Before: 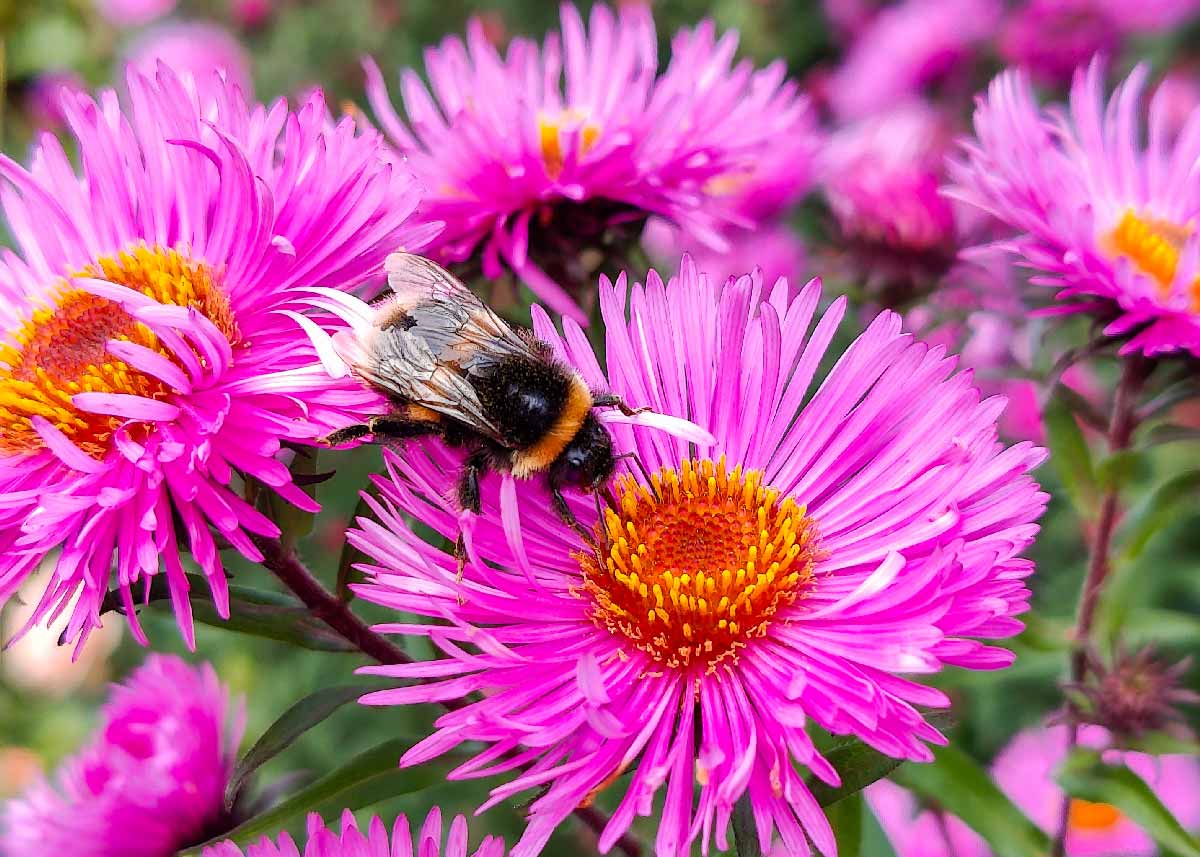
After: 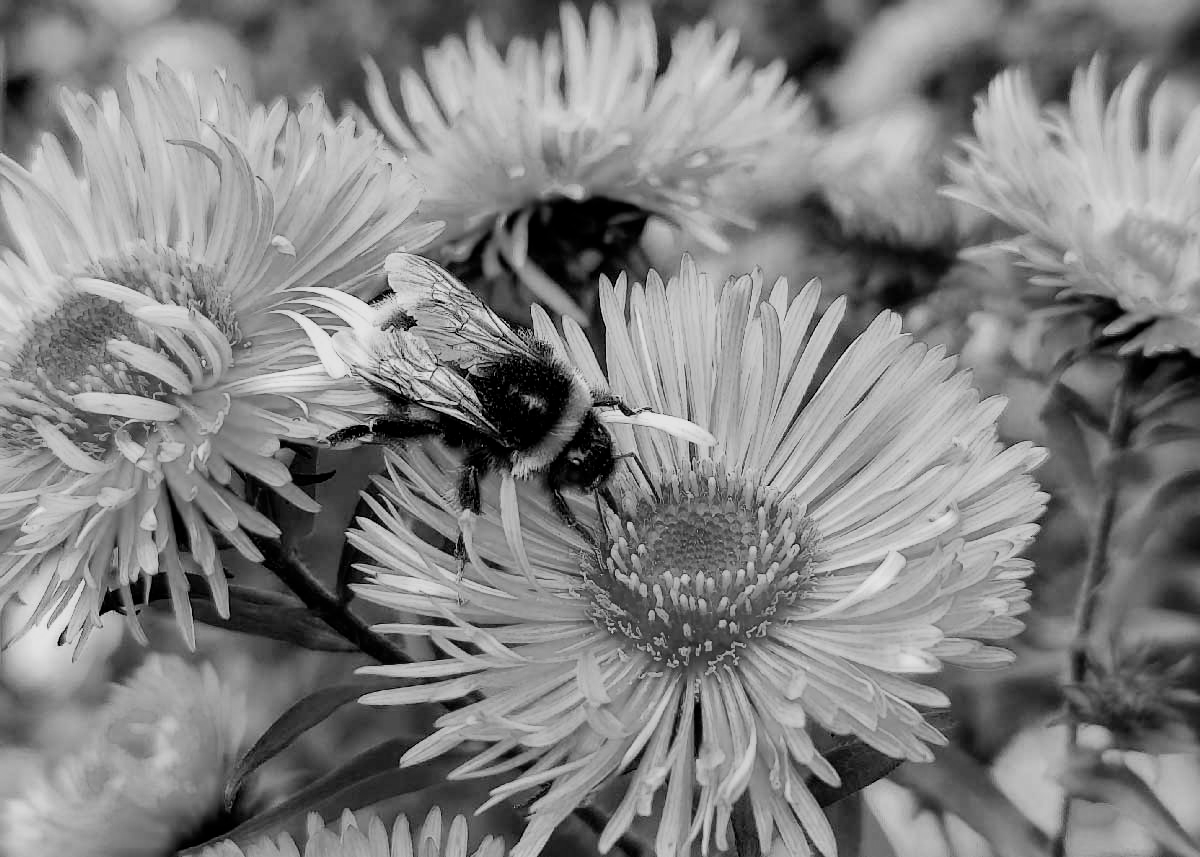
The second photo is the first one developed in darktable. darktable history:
filmic rgb: middle gray luminance 9.31%, black relative exposure -10.57 EV, white relative exposure 3.43 EV, target black luminance 0%, hardness 5.98, latitude 59.69%, contrast 1.088, highlights saturation mix 3.62%, shadows ↔ highlights balance 28.84%
color calibration: output gray [0.267, 0.423, 0.261, 0], illuminant as shot in camera, x 0.358, y 0.373, temperature 4628.91 K, saturation algorithm version 1 (2020)
